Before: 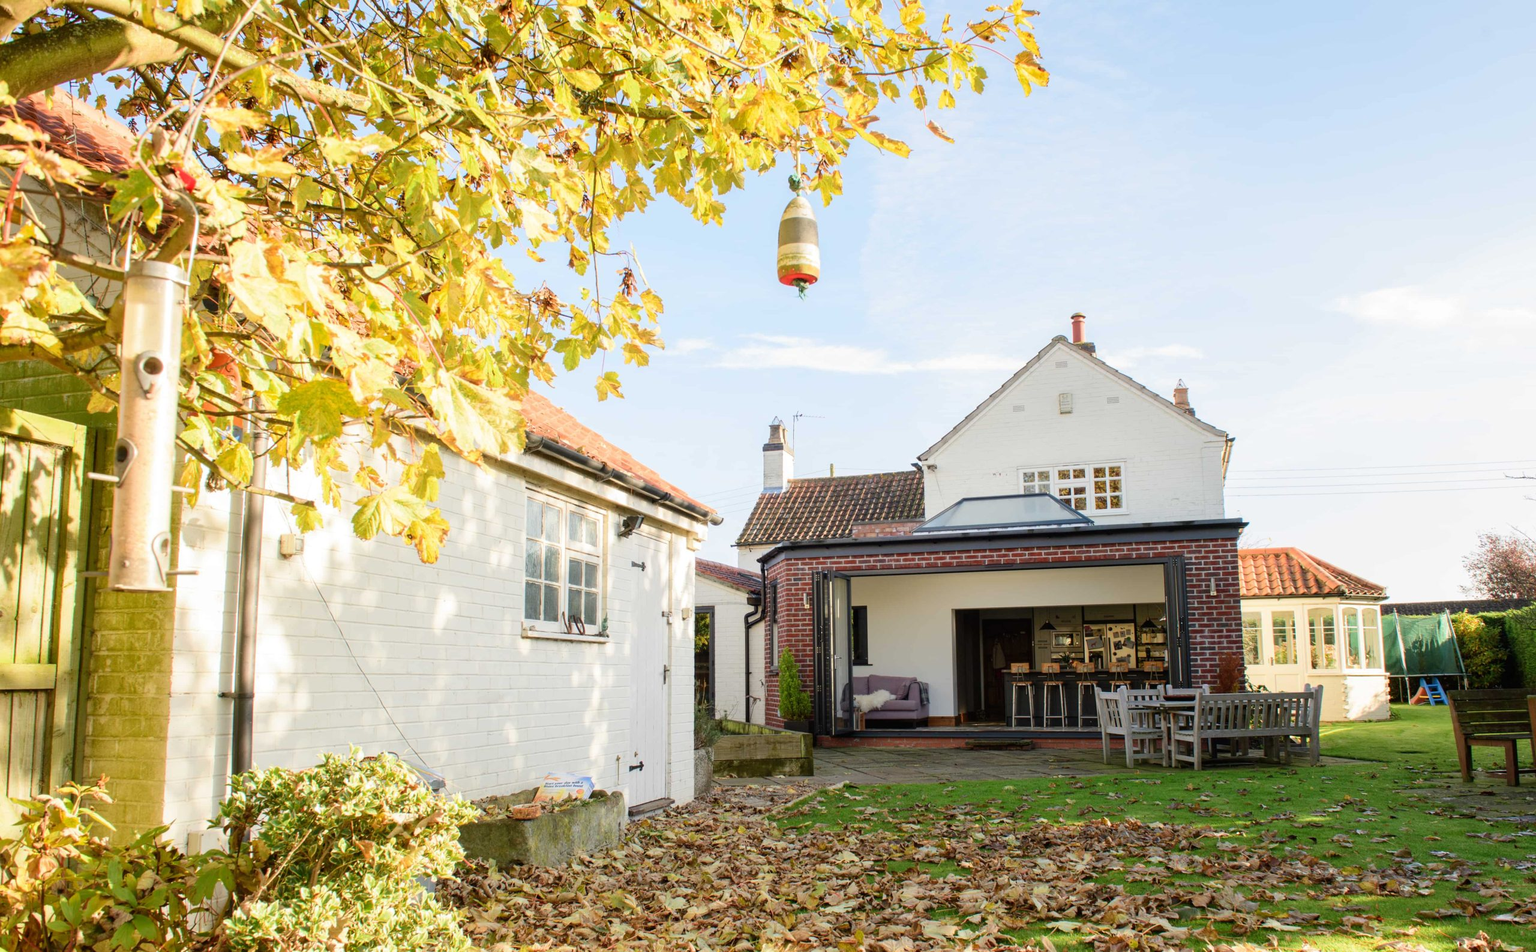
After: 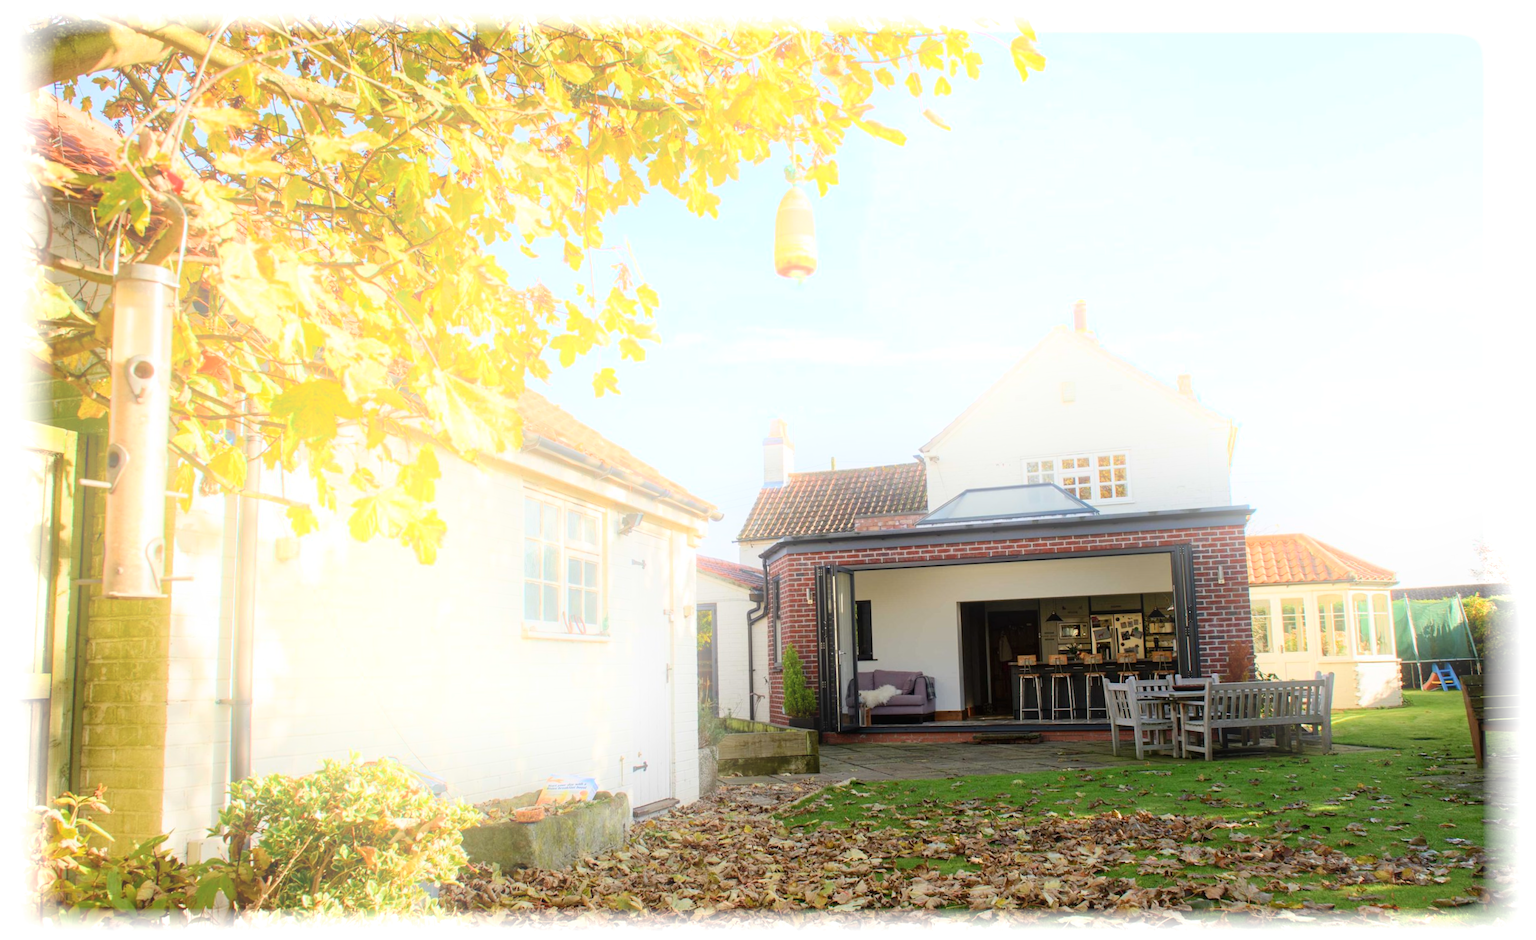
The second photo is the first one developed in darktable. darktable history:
rotate and perspective: rotation -1°, crop left 0.011, crop right 0.989, crop top 0.025, crop bottom 0.975
bloom: on, module defaults
vignetting: fall-off start 93%, fall-off radius 5%, brightness 1, saturation -0.49, automatic ratio true, width/height ratio 1.332, shape 0.04, unbound false
